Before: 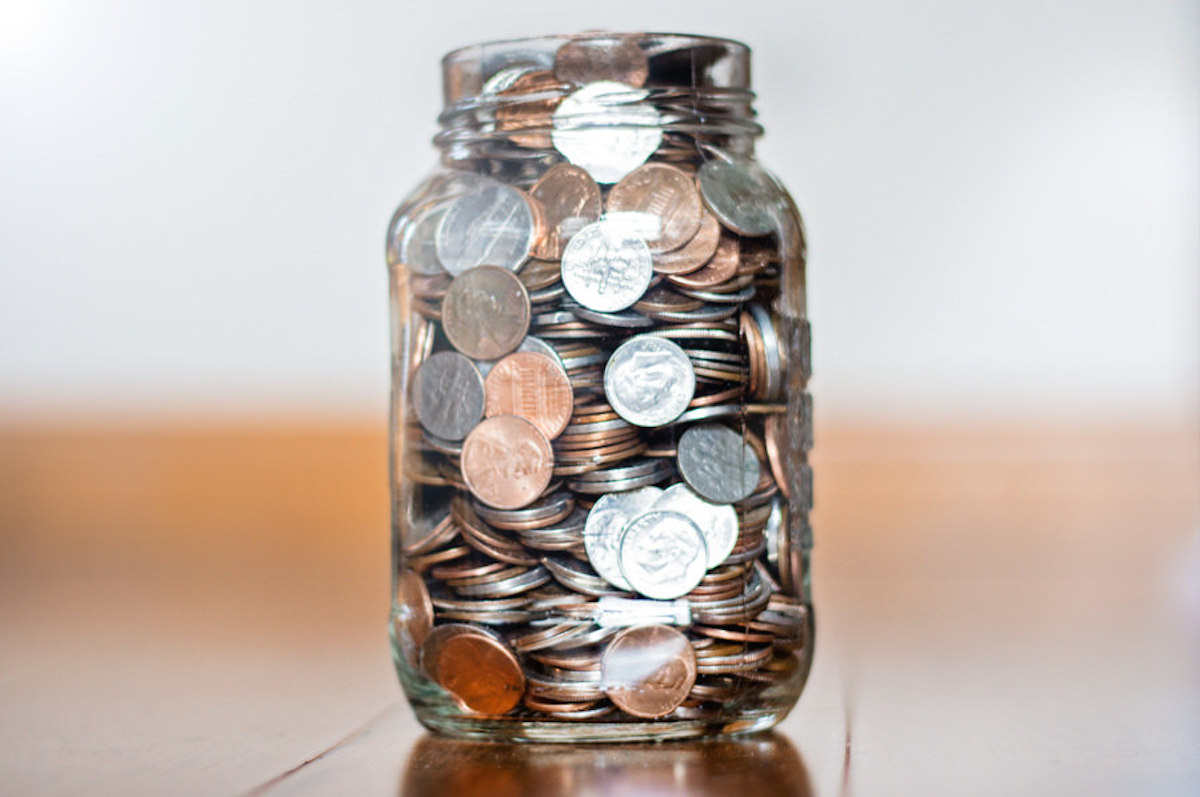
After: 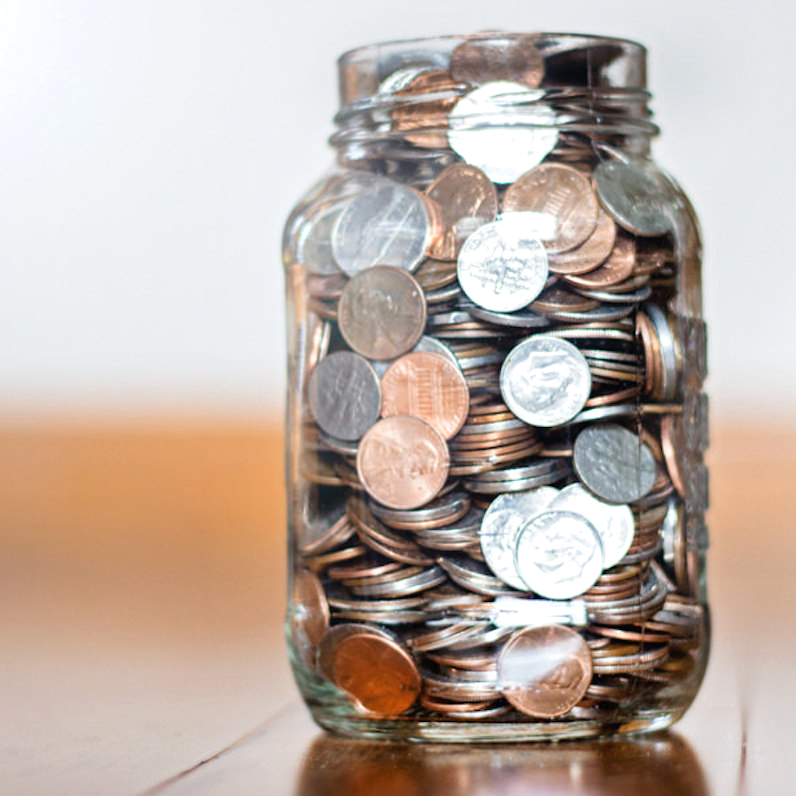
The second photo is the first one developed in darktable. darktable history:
crop and rotate: left 8.668%, right 24.989%
exposure: exposure 0.127 EV, compensate highlight preservation false
